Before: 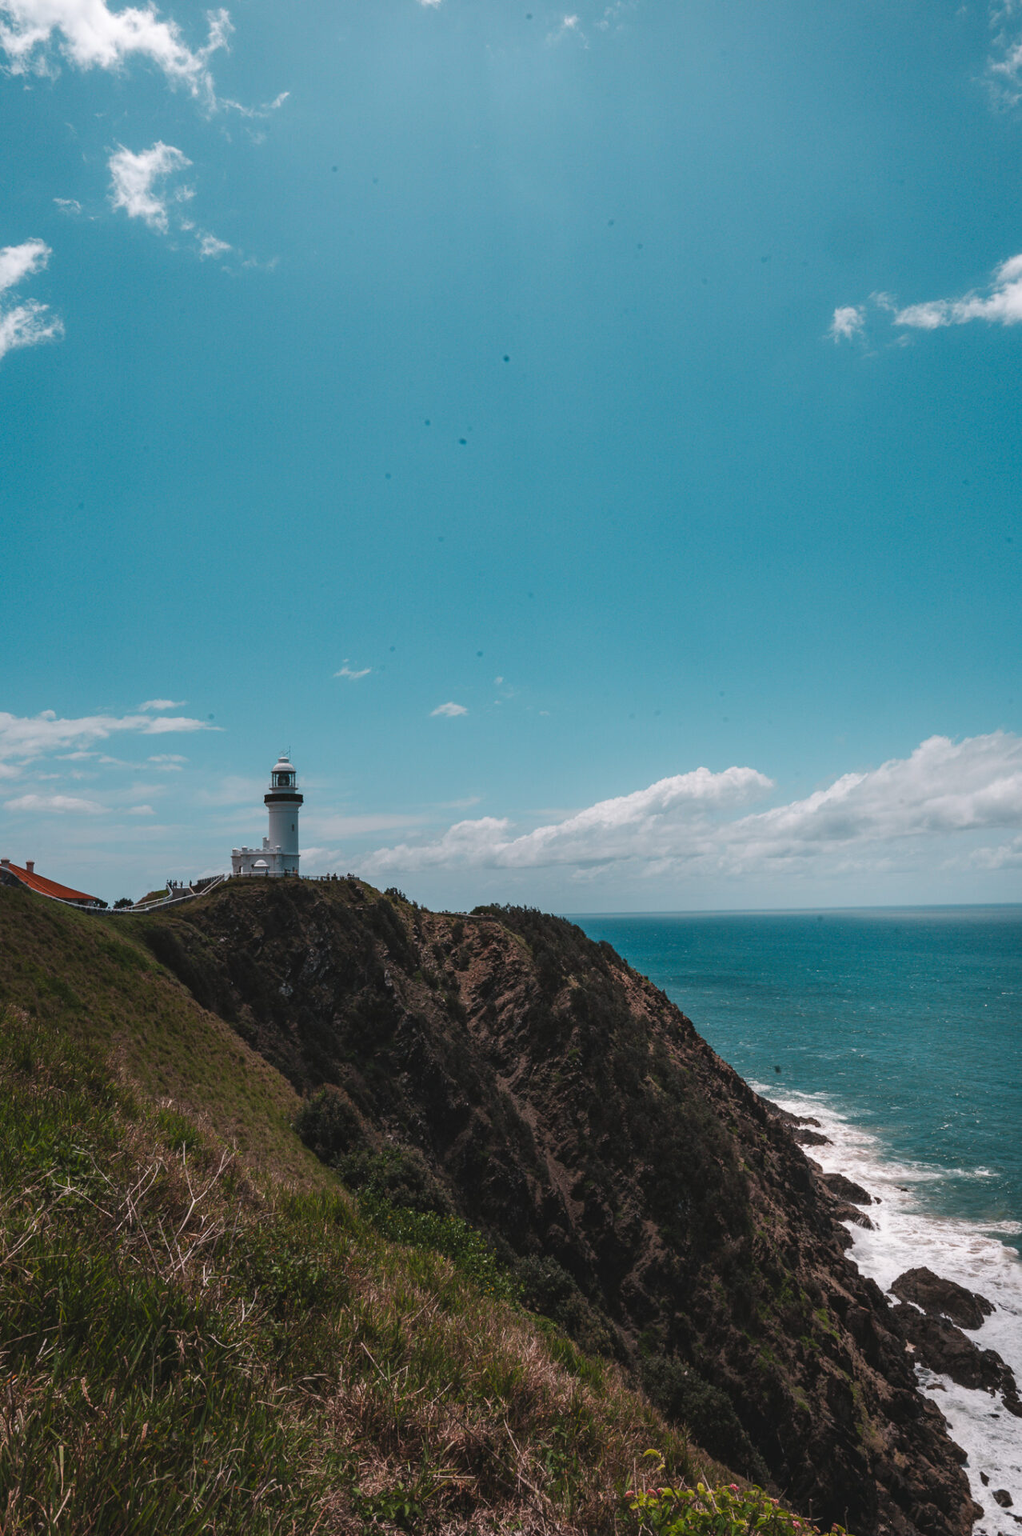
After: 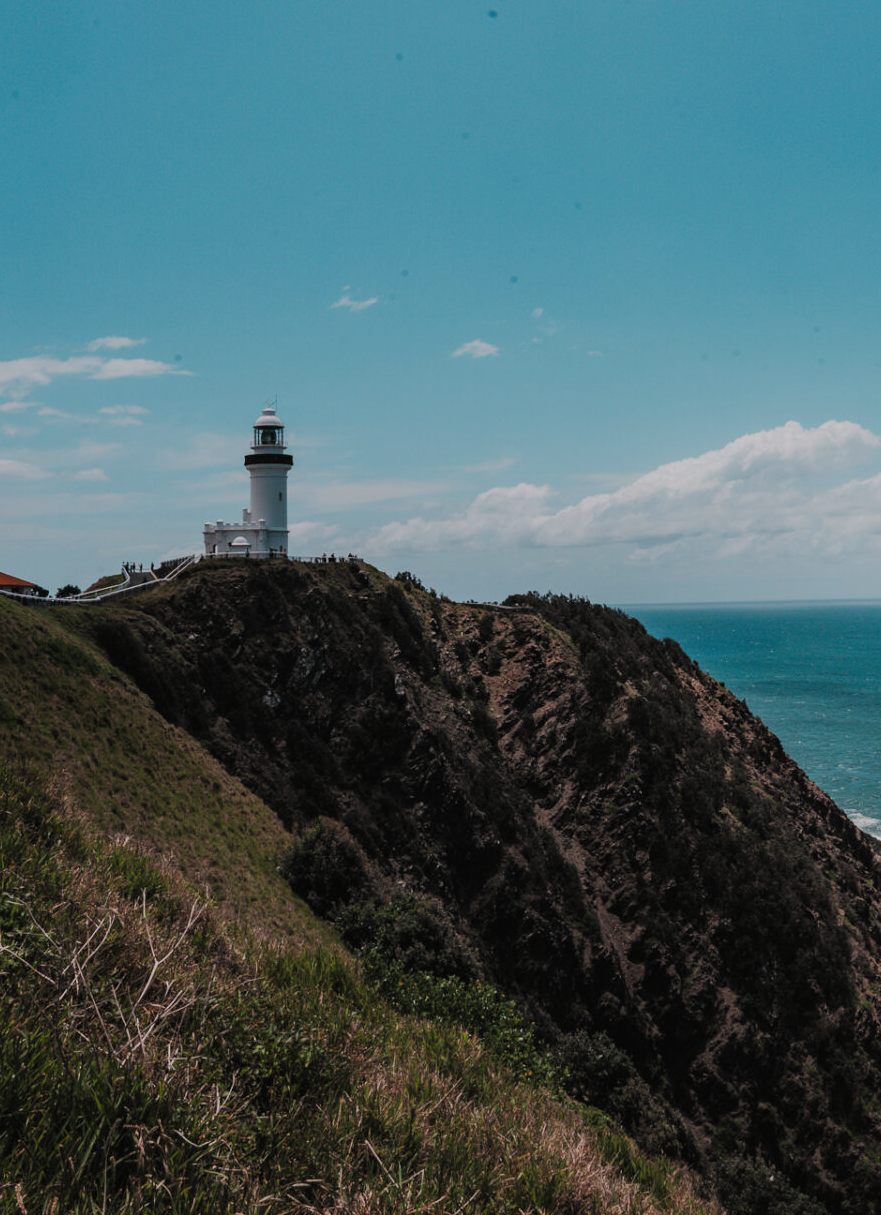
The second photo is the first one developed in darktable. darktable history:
crop: left 6.756%, top 28.024%, right 24.282%, bottom 8.643%
filmic rgb: black relative exposure -7.65 EV, white relative exposure 4.56 EV, threshold 2.96 EV, hardness 3.61, add noise in highlights 0, color science v3 (2019), use custom middle-gray values true, contrast in highlights soft, enable highlight reconstruction true
